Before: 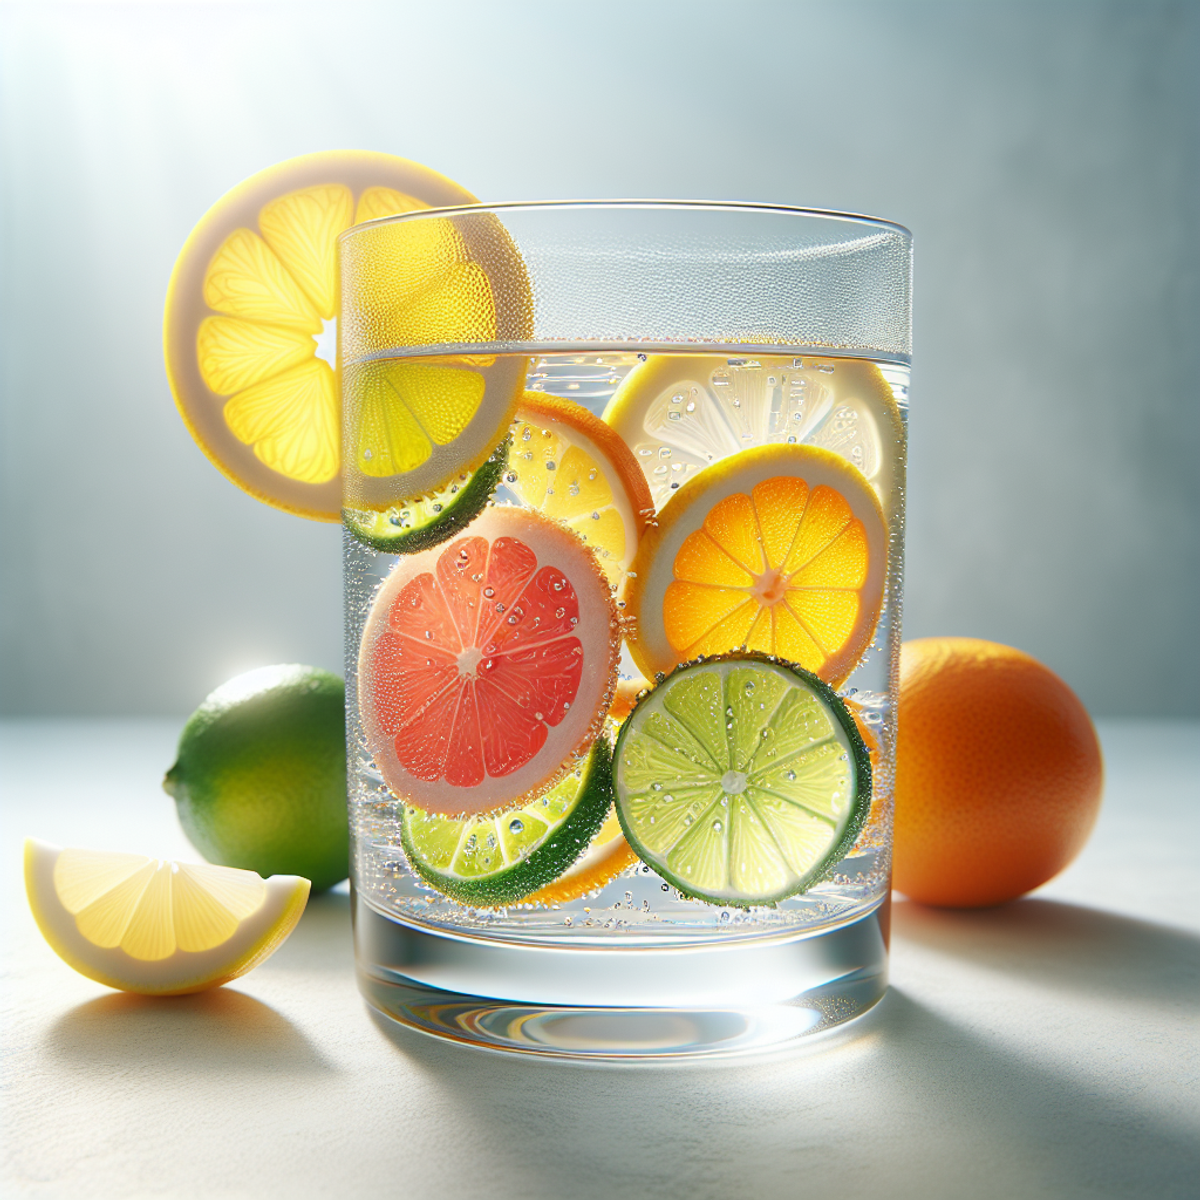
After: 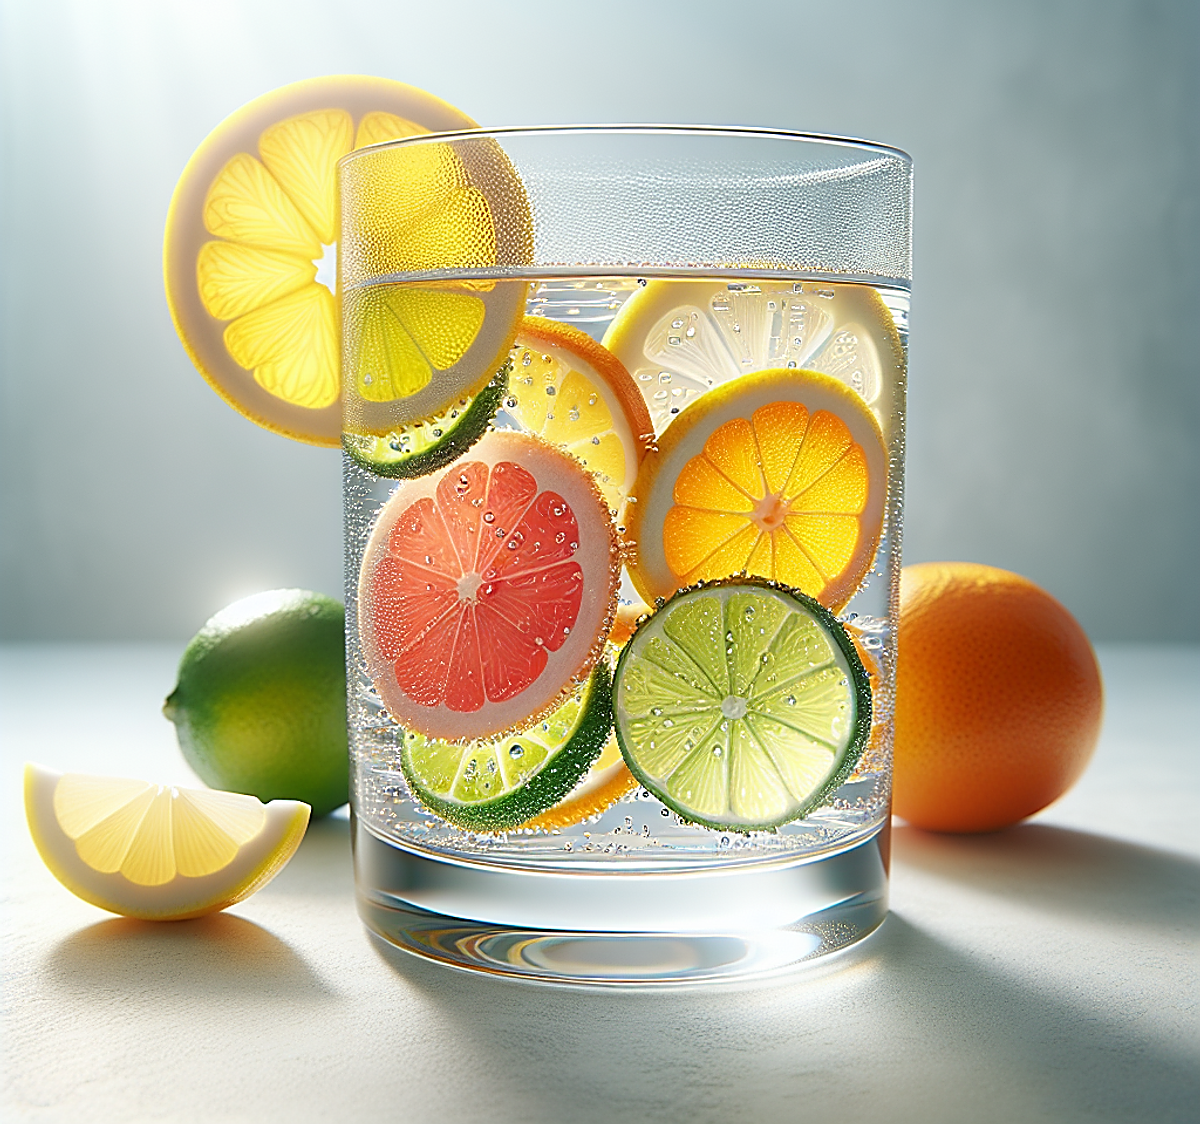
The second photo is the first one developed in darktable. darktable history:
sharpen: radius 1.71, amount 1.302
crop and rotate: top 6.326%
color correction: highlights b* -0.031
